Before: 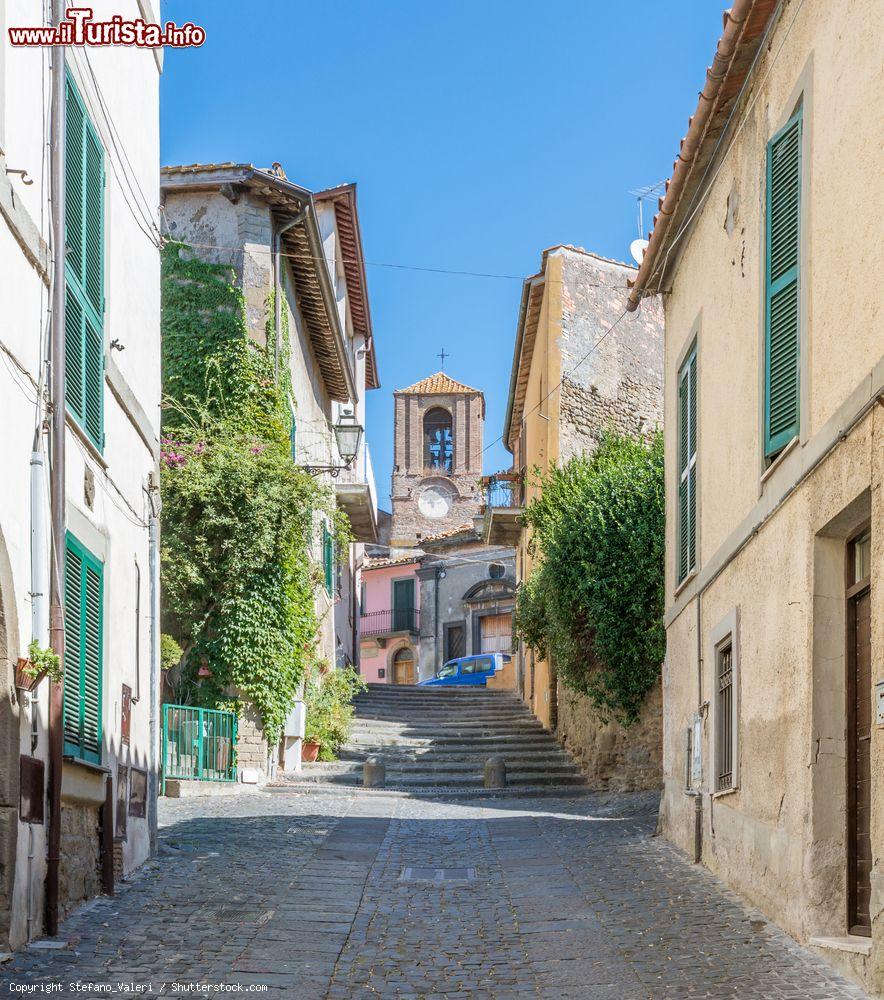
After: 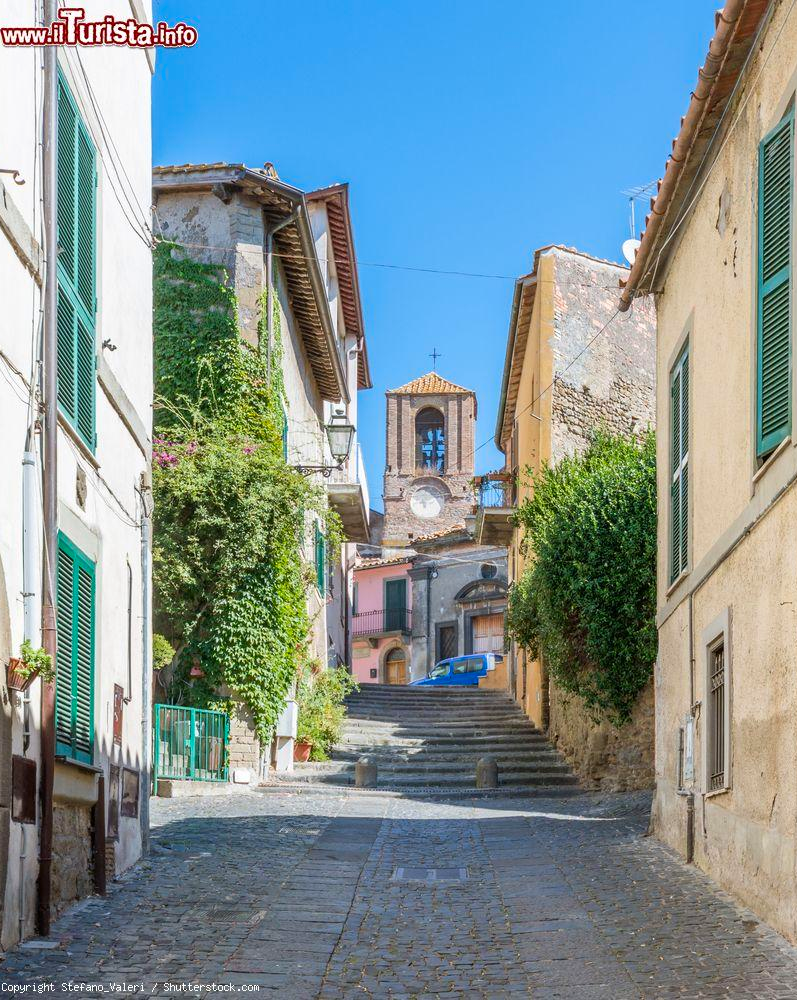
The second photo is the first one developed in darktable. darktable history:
contrast brightness saturation: contrast 0.04, saturation 0.154
crop and rotate: left 0.984%, right 8.779%
